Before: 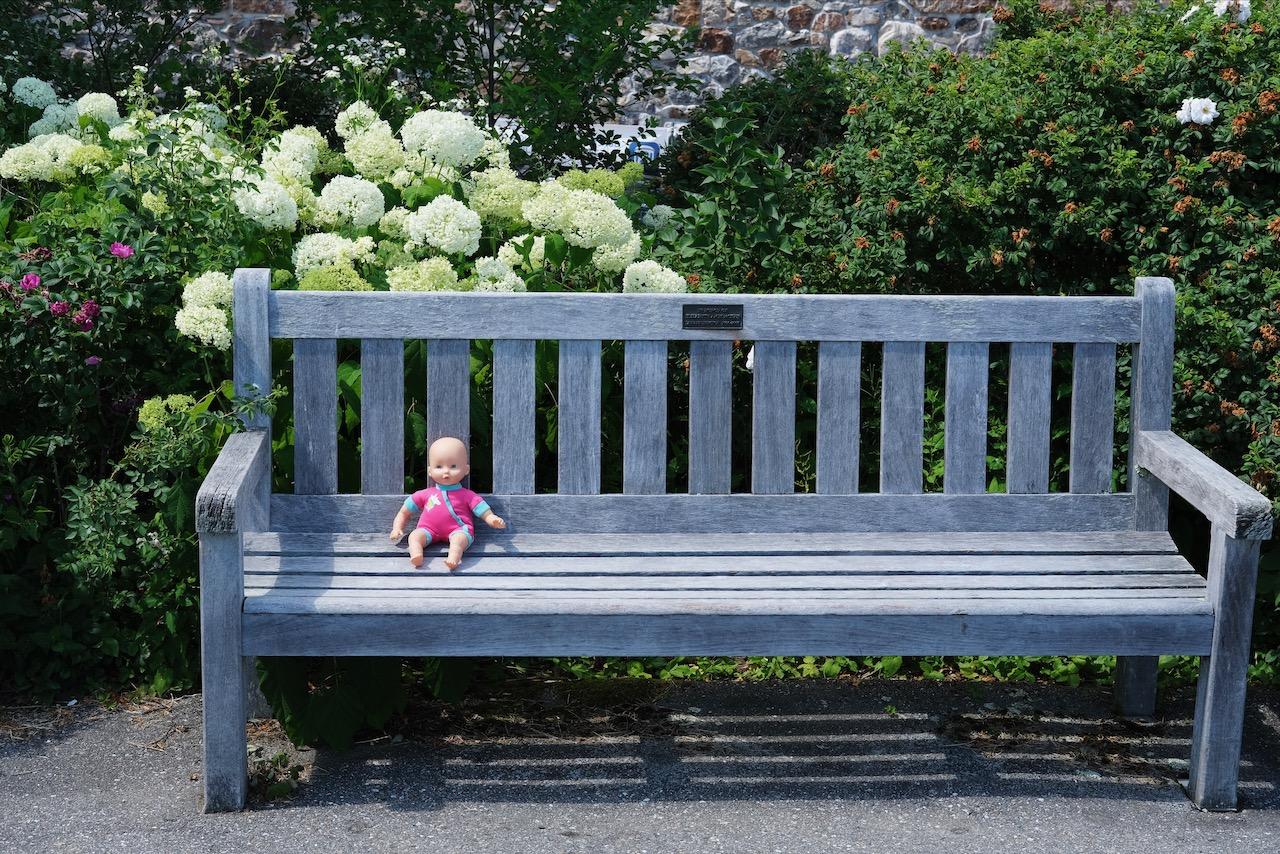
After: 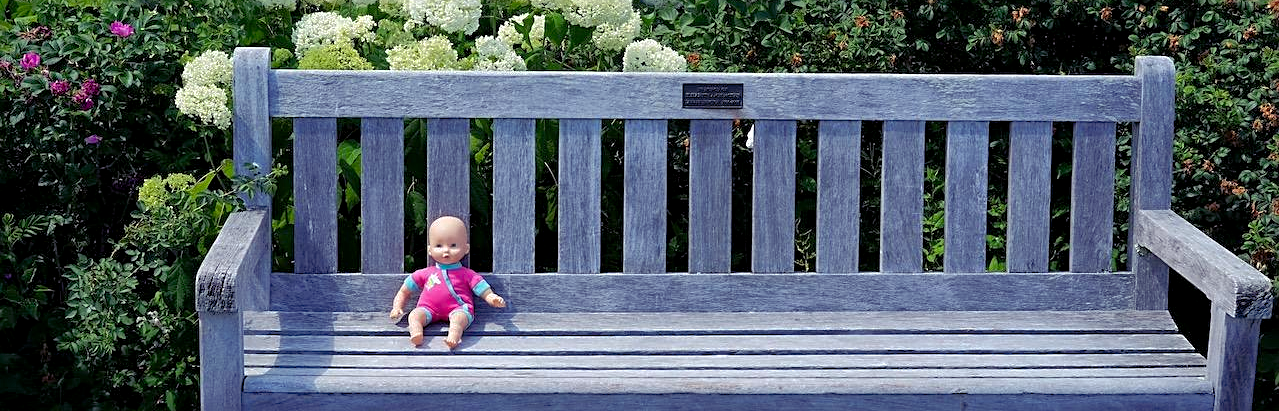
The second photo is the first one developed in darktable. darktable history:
color balance rgb: shadows lift › luminance -21.847%, shadows lift › chroma 8.781%, shadows lift › hue 283.35°, perceptual saturation grading › global saturation 0.425%, perceptual saturation grading › mid-tones 11.813%, contrast 5.443%
sharpen: on, module defaults
crop and rotate: top 26.099%, bottom 25.764%
shadows and highlights: on, module defaults
